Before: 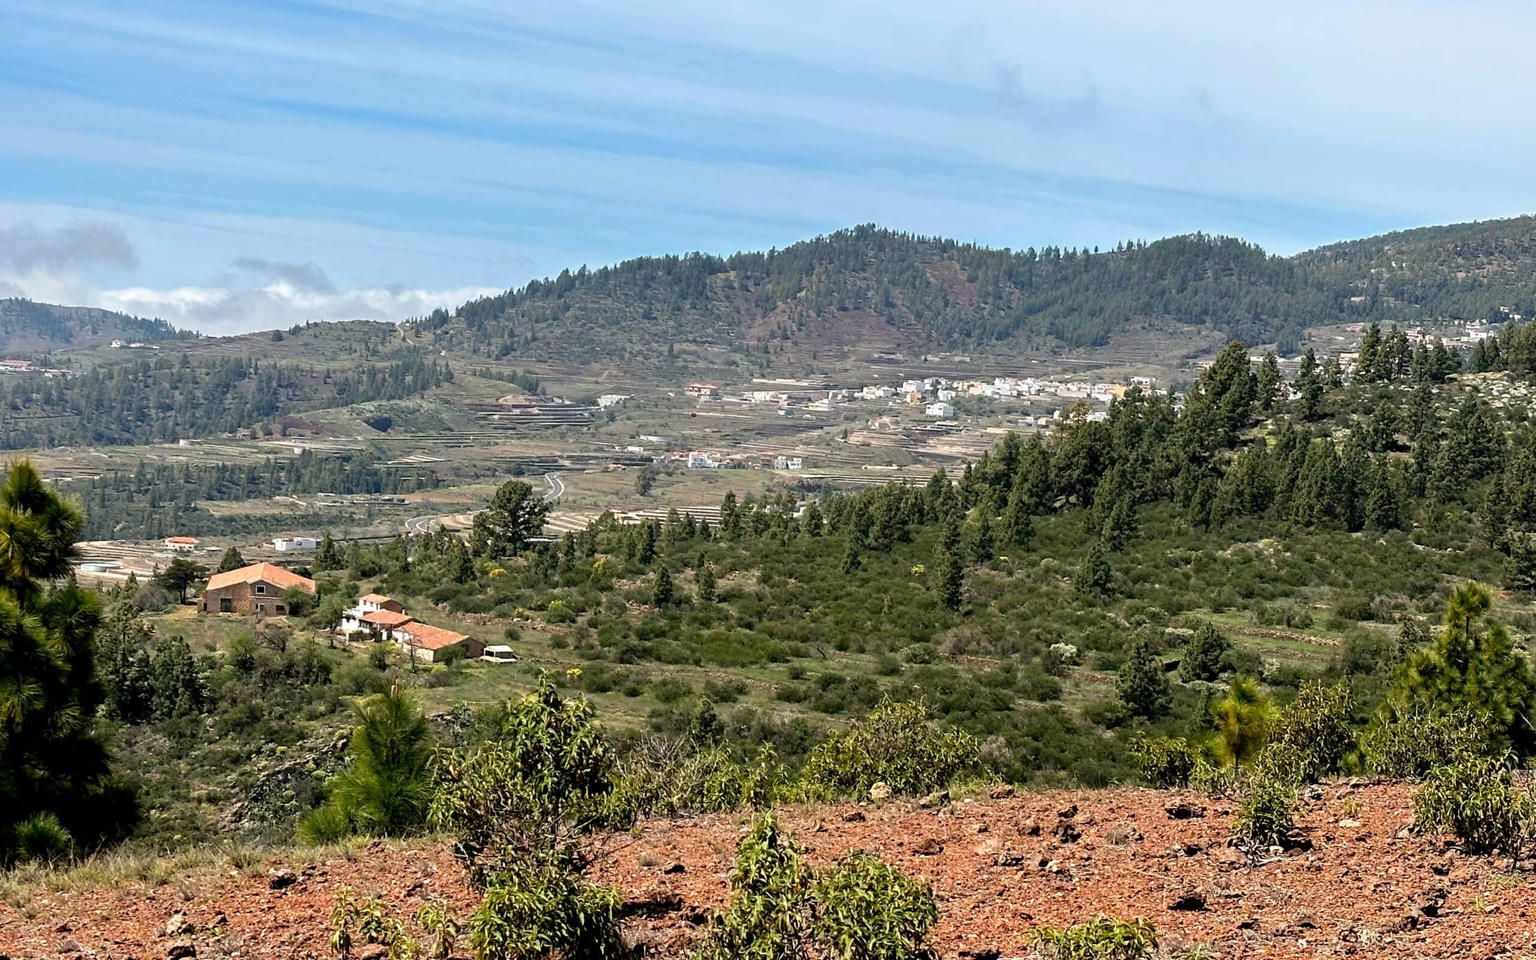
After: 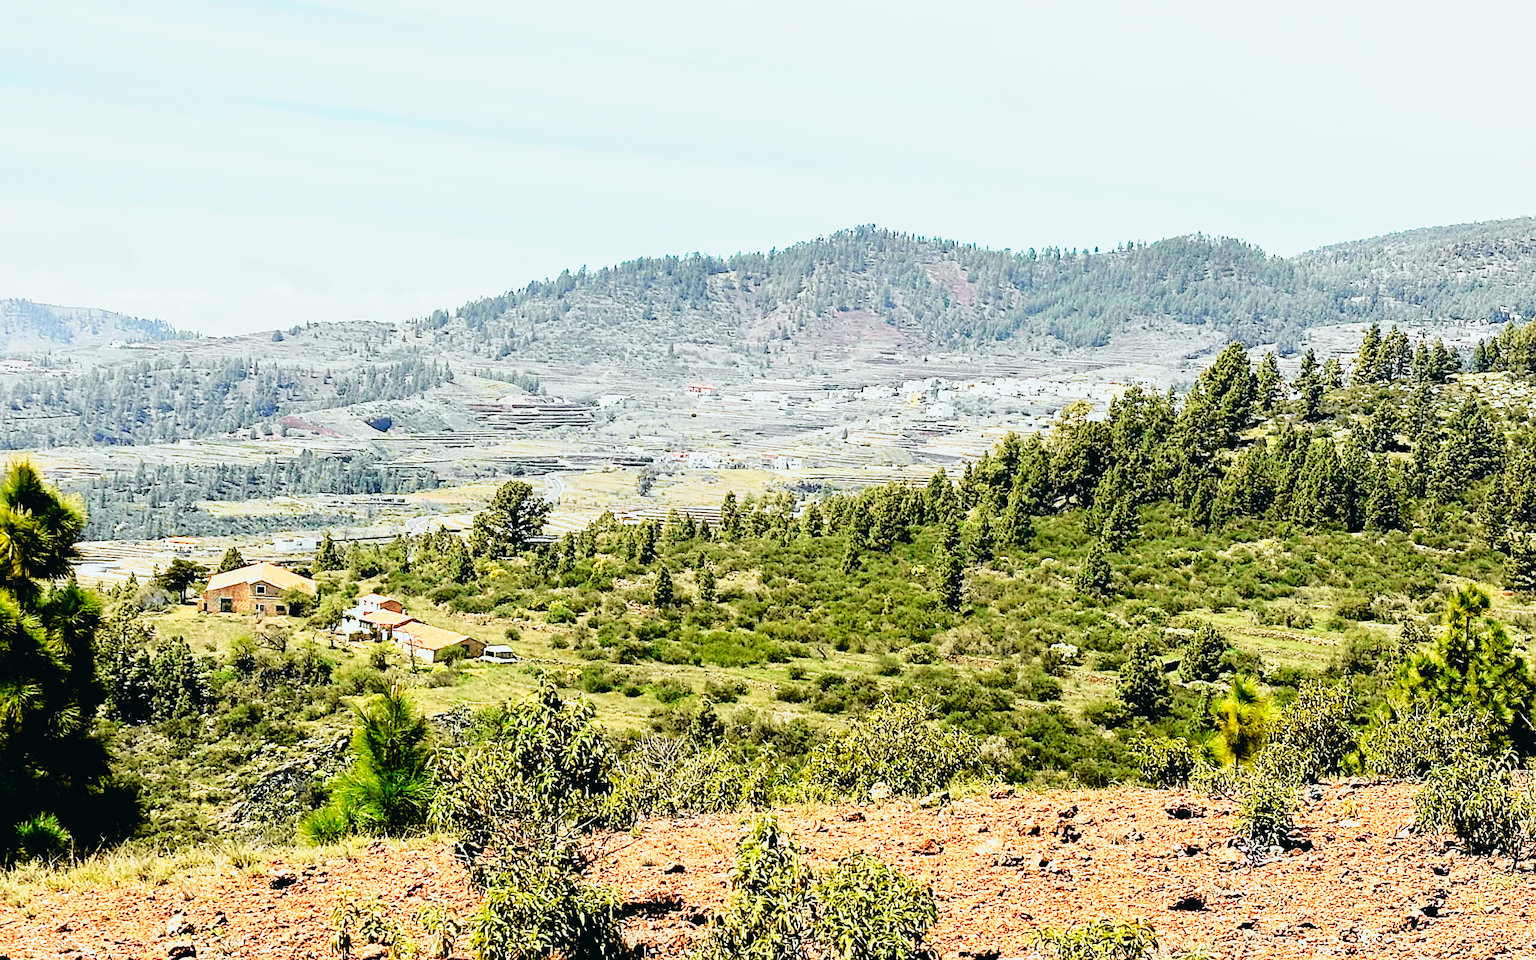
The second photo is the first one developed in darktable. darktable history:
tone curve: curves: ch0 [(0, 0.015) (0.084, 0.074) (0.162, 0.165) (0.304, 0.382) (0.466, 0.576) (0.654, 0.741) (0.848, 0.906) (0.984, 0.963)]; ch1 [(0, 0) (0.34, 0.235) (0.46, 0.46) (0.515, 0.502) (0.553, 0.567) (0.764, 0.815) (1, 1)]; ch2 [(0, 0) (0.44, 0.458) (0.479, 0.492) (0.524, 0.507) (0.547, 0.579) (0.673, 0.712) (1, 1)], color space Lab, independent channels, preserve colors none
base curve: curves: ch0 [(0, 0) (0, 0.001) (0.001, 0.001) (0.004, 0.002) (0.007, 0.004) (0.015, 0.013) (0.033, 0.045) (0.052, 0.096) (0.075, 0.17) (0.099, 0.241) (0.163, 0.42) (0.219, 0.55) (0.259, 0.616) (0.327, 0.722) (0.365, 0.765) (0.522, 0.873) (0.547, 0.881) (0.689, 0.919) (0.826, 0.952) (1, 1)], preserve colors none
sharpen: on, module defaults
